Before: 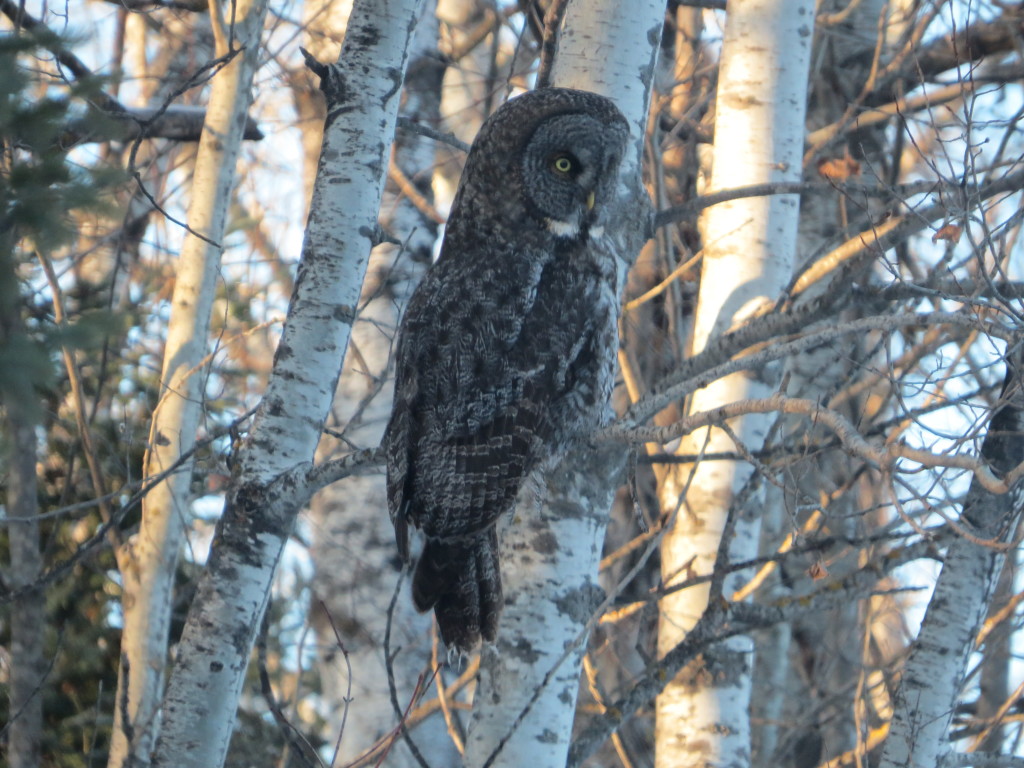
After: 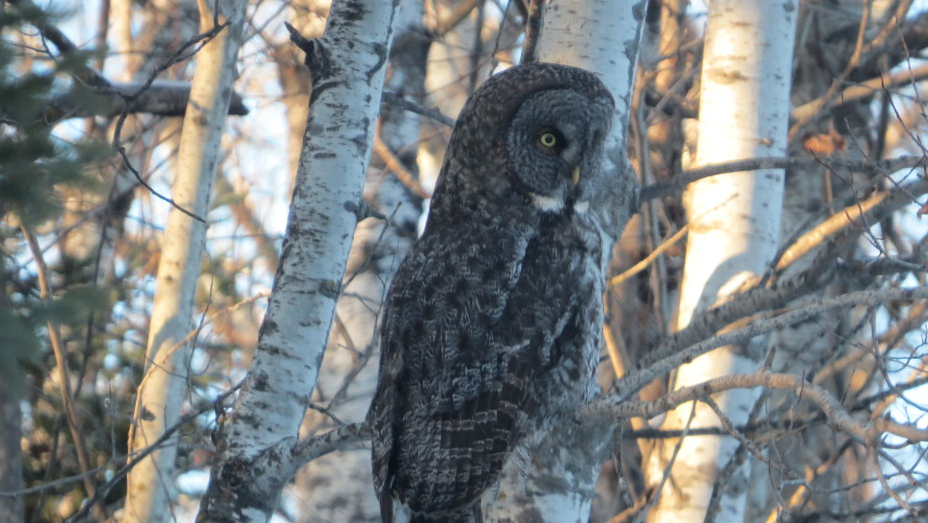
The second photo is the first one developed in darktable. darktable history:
crop: left 1.544%, top 3.385%, right 7.739%, bottom 28.453%
